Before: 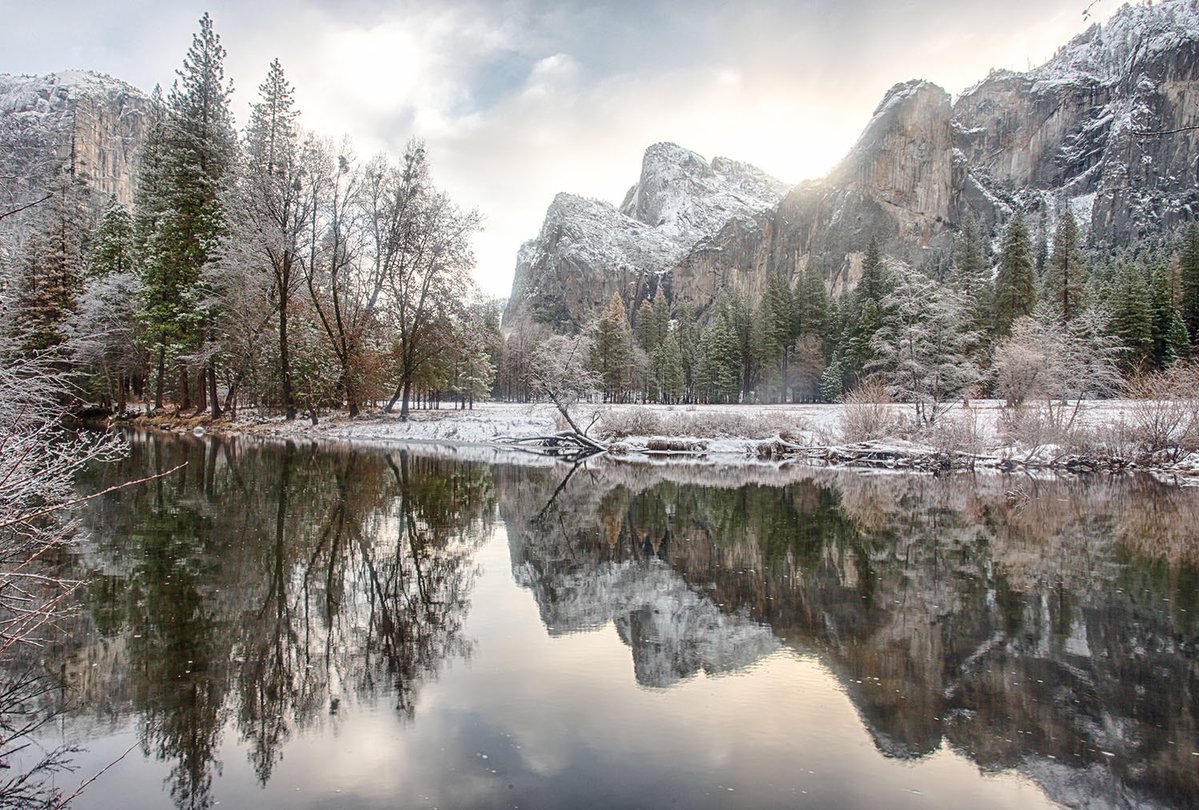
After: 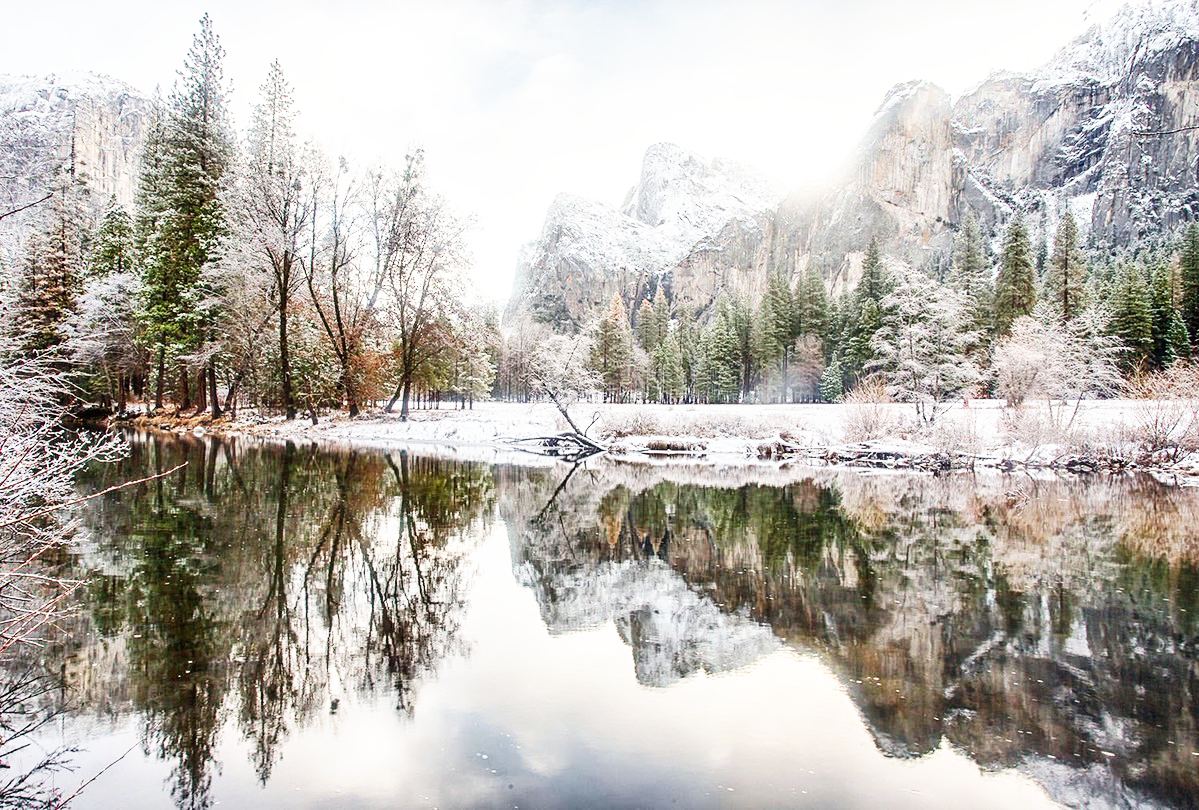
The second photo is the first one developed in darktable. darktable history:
base curve: curves: ch0 [(0, 0) (0.007, 0.004) (0.027, 0.03) (0.046, 0.07) (0.207, 0.54) (0.442, 0.872) (0.673, 0.972) (1, 1)], preserve colors none
white balance: emerald 1
